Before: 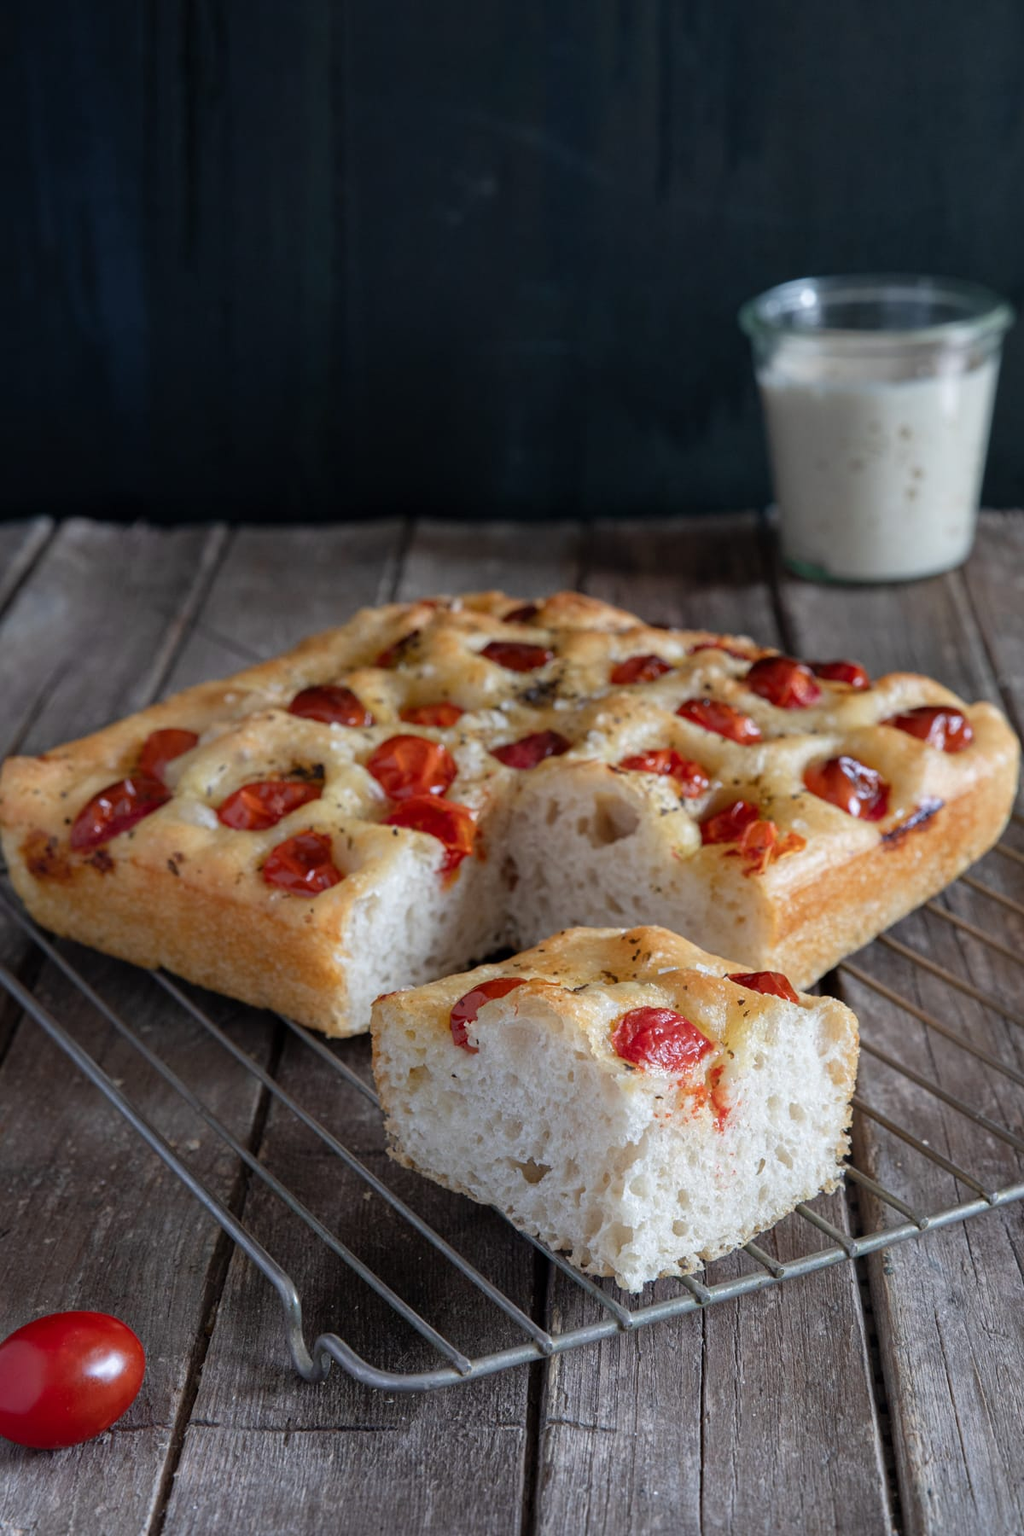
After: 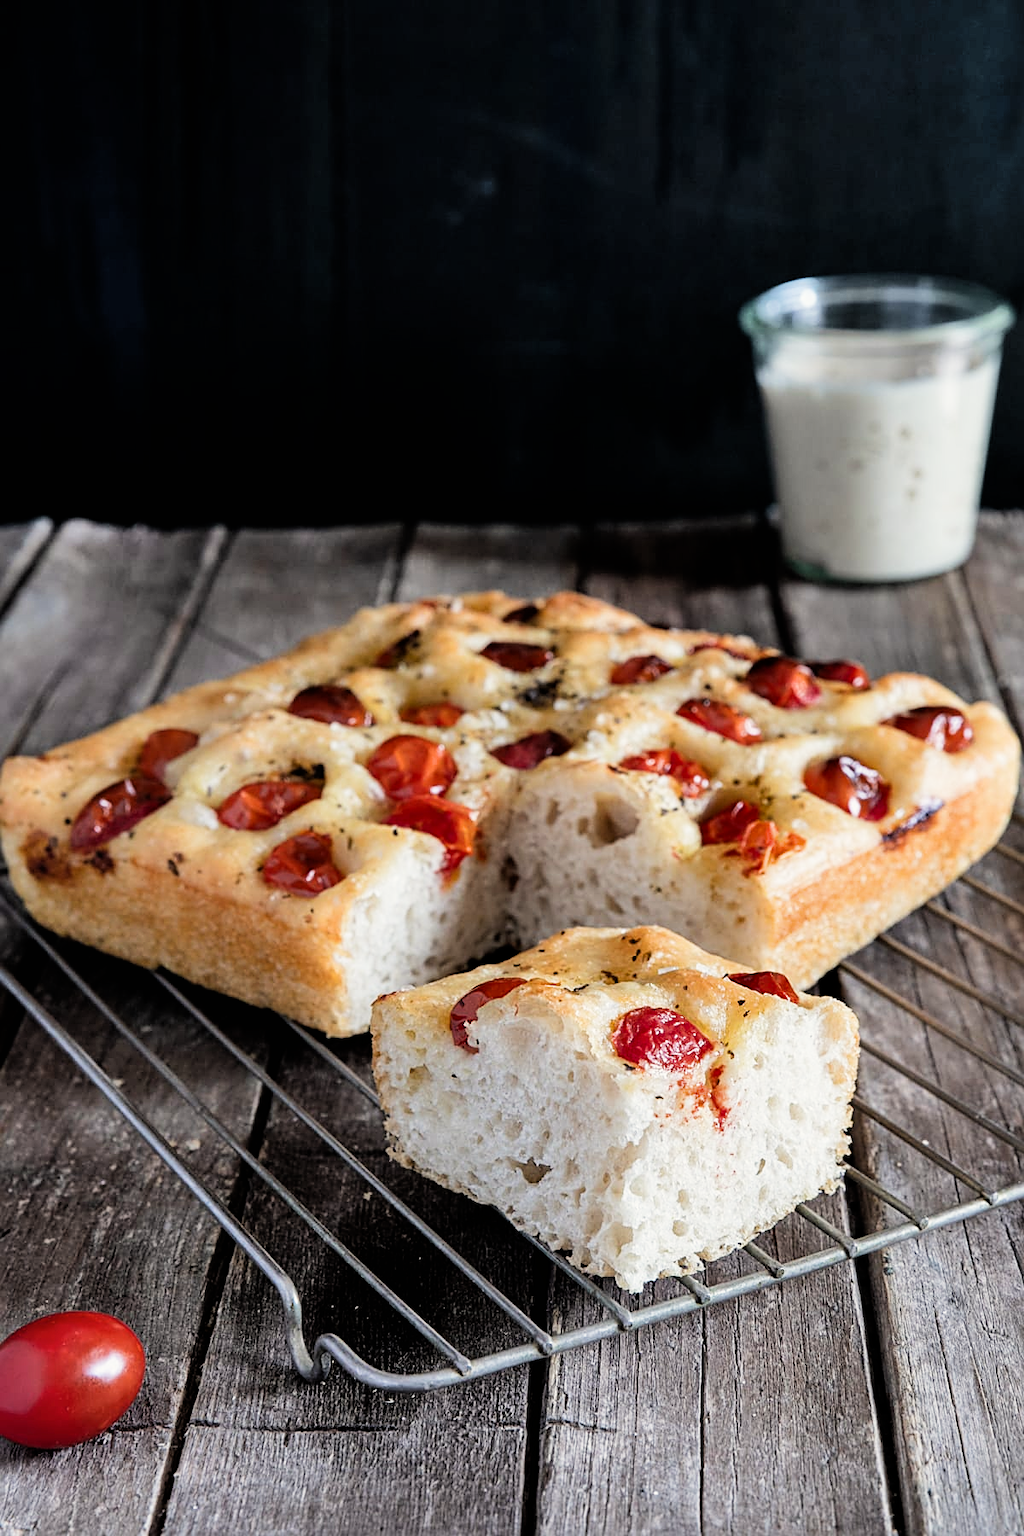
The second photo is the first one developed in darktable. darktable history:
tone equalizer: edges refinement/feathering 500, mask exposure compensation -1.57 EV, preserve details no
exposure: exposure 0.664 EV, compensate highlight preservation false
sharpen: on, module defaults
color correction: highlights b* 2.95
shadows and highlights: highlights color adjustment 39.89%, soften with gaussian
filmic rgb: black relative exposure -5.09 EV, white relative exposure 3.54 EV, threshold 5.94 EV, hardness 3.17, contrast 1.39, highlights saturation mix -49.88%, enable highlight reconstruction true
